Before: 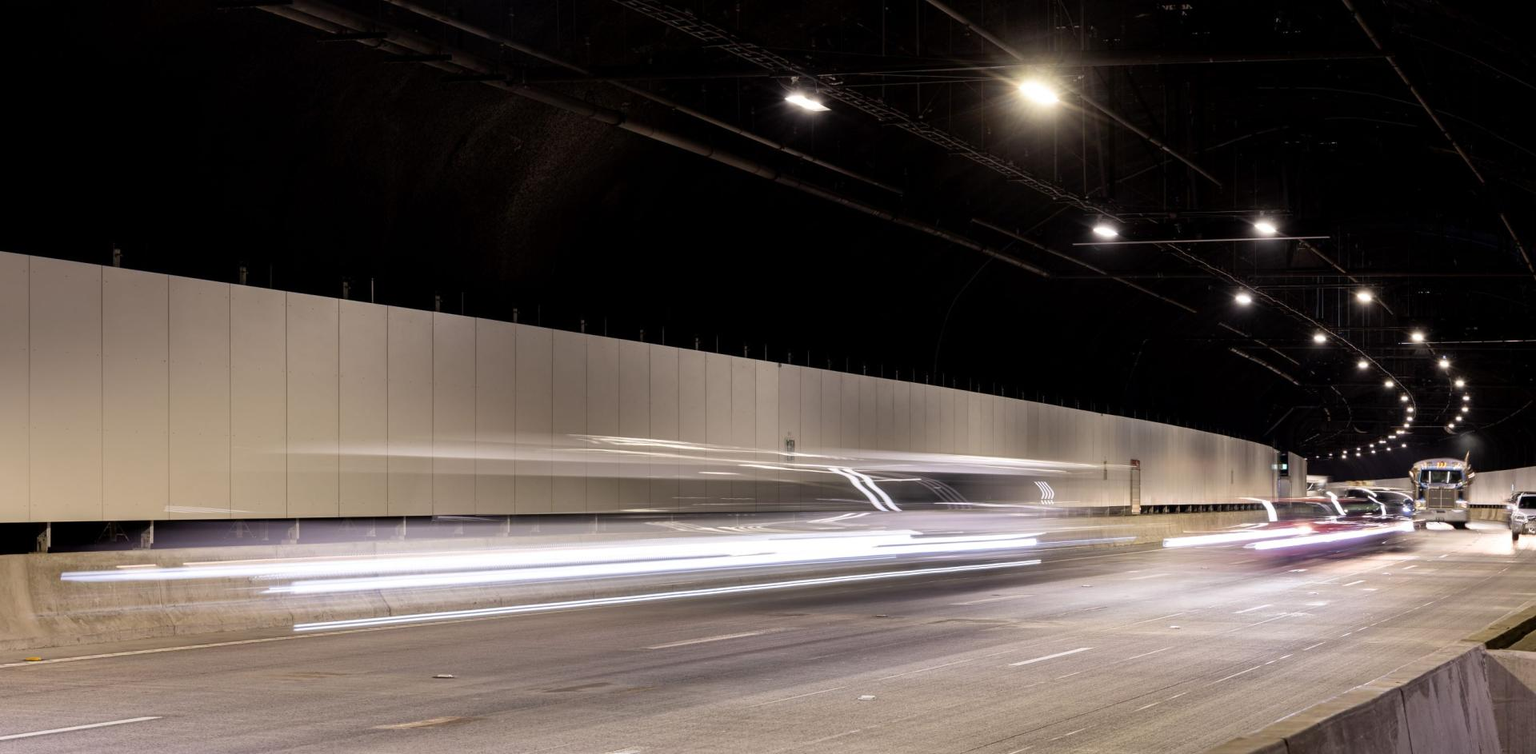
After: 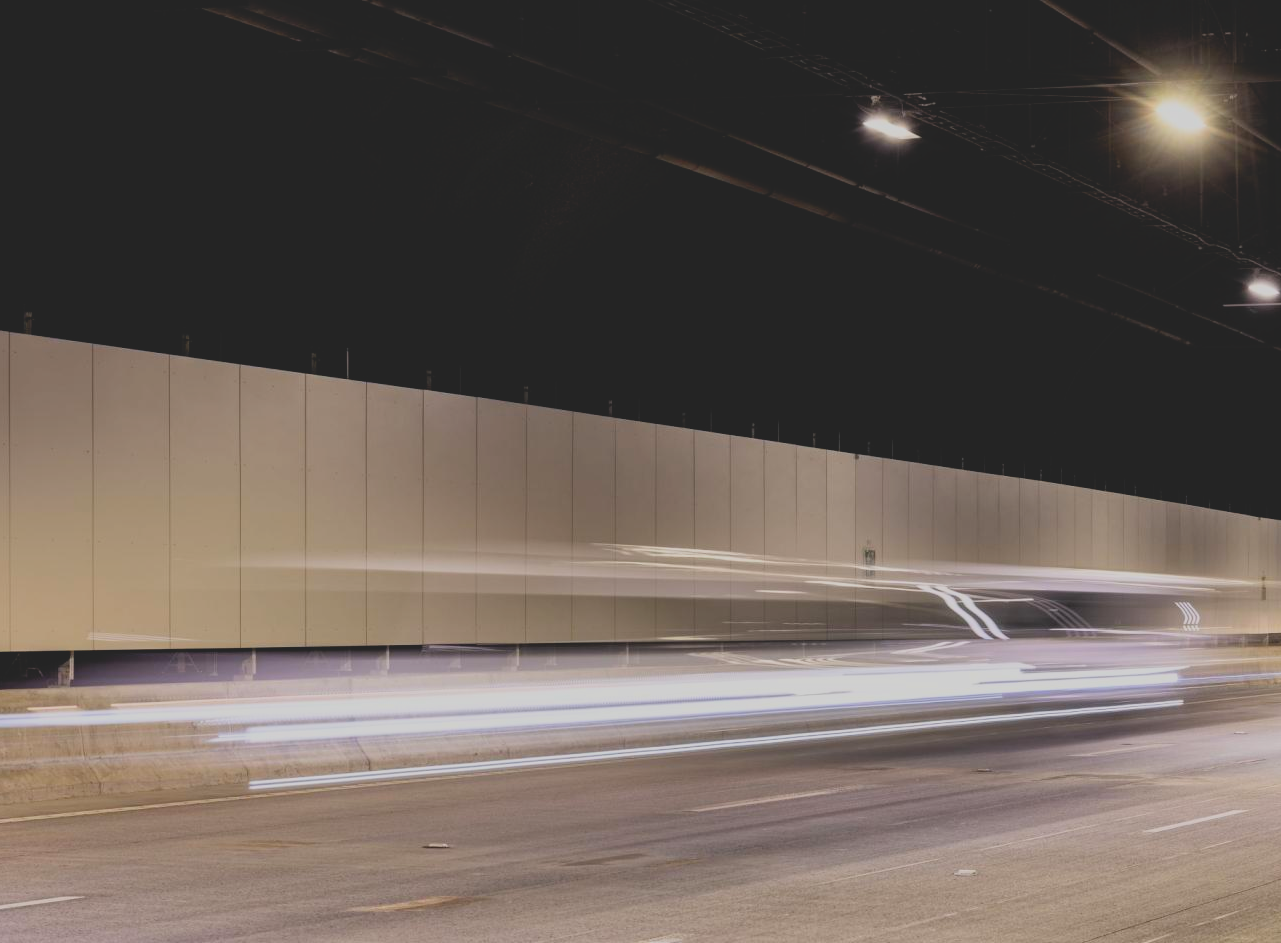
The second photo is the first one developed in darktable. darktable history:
filmic rgb: middle gray luminance 21.73%, black relative exposure -14.01 EV, white relative exposure 2.95 EV, target black luminance 0%, hardness 8.82, latitude 60.2%, contrast 1.209, highlights saturation mix 4.79%, shadows ↔ highlights balance 41.43%
color balance rgb: perceptual saturation grading › global saturation 18.232%
contrast brightness saturation: contrast -0.287
crop and rotate: left 6.19%, right 27.054%
